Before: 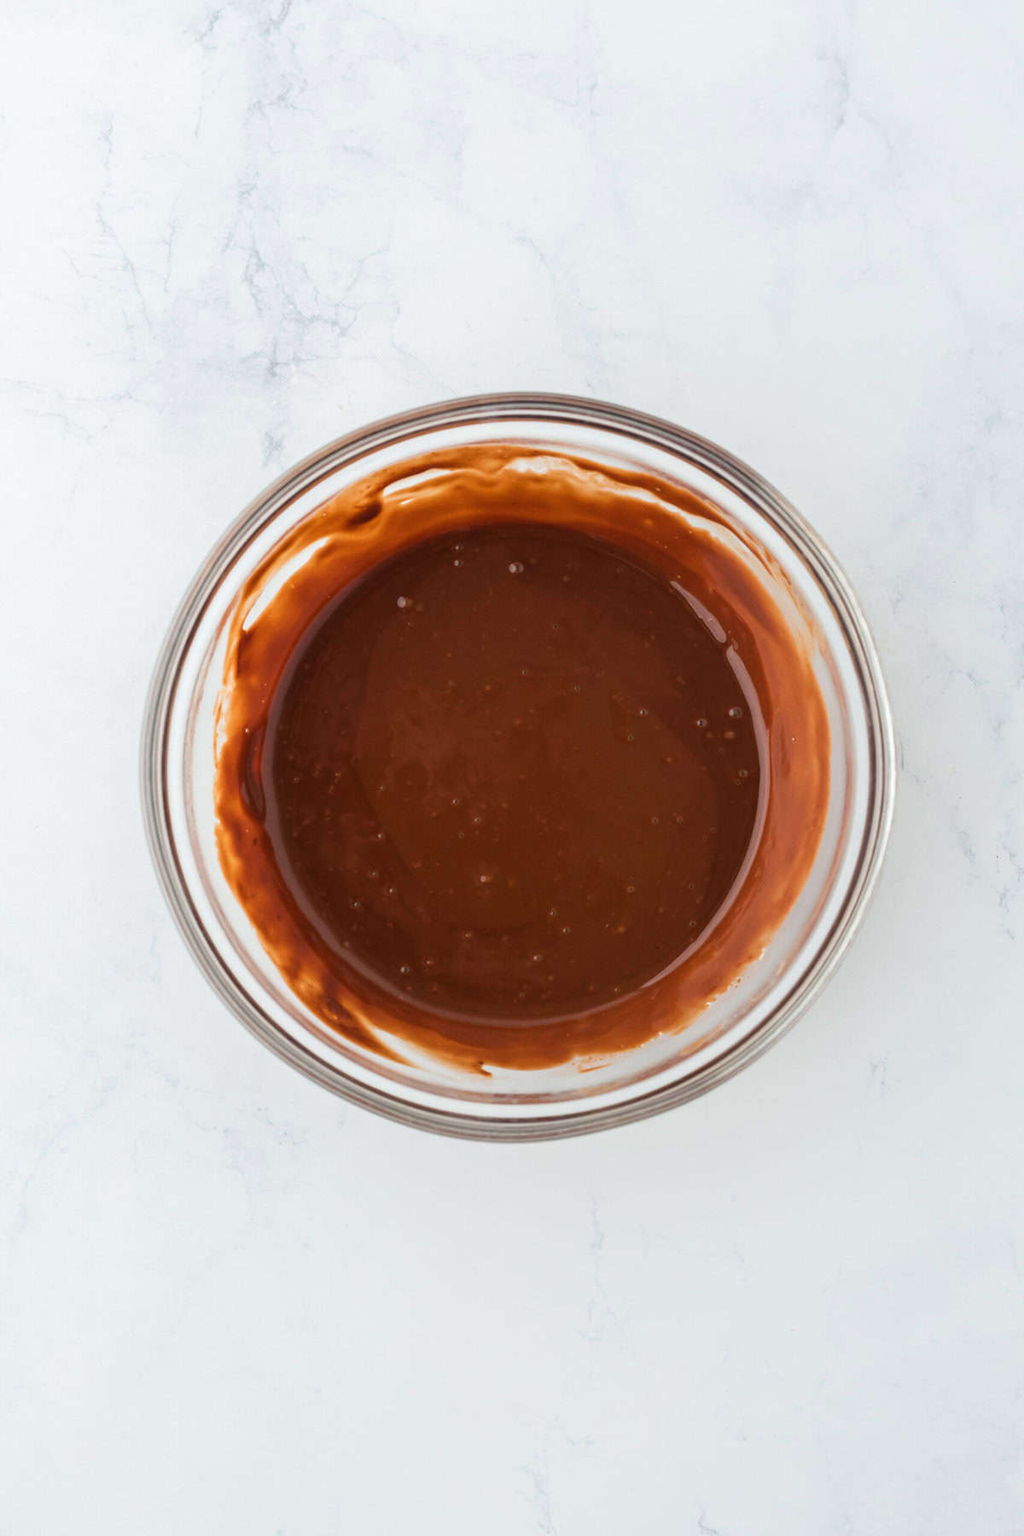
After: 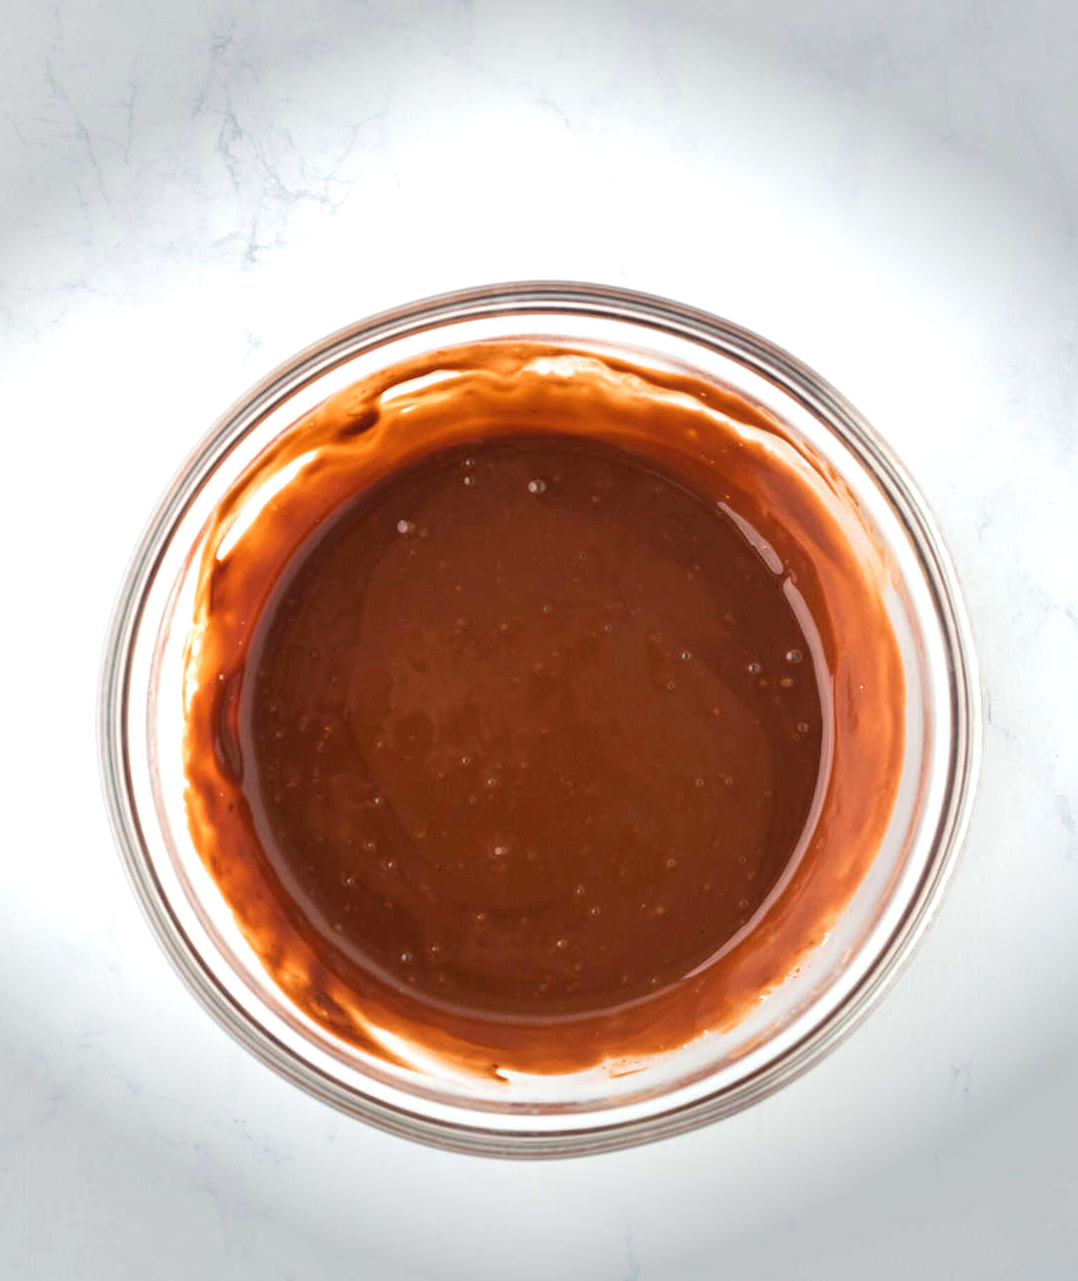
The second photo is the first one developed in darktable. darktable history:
exposure: exposure 0.603 EV, compensate exposure bias true, compensate highlight preservation false
tone equalizer: -7 EV 0.202 EV, -6 EV 0.152 EV, -5 EV 0.058 EV, -4 EV 0.033 EV, -2 EV -0.039 EV, -1 EV -0.028 EV, +0 EV -0.086 EV
vignetting: fall-off start 90.46%, fall-off radius 39.51%, saturation 0.044, width/height ratio 1.217, shape 1.29
crop: left 5.696%, top 9.966%, right 3.594%, bottom 18.858%
